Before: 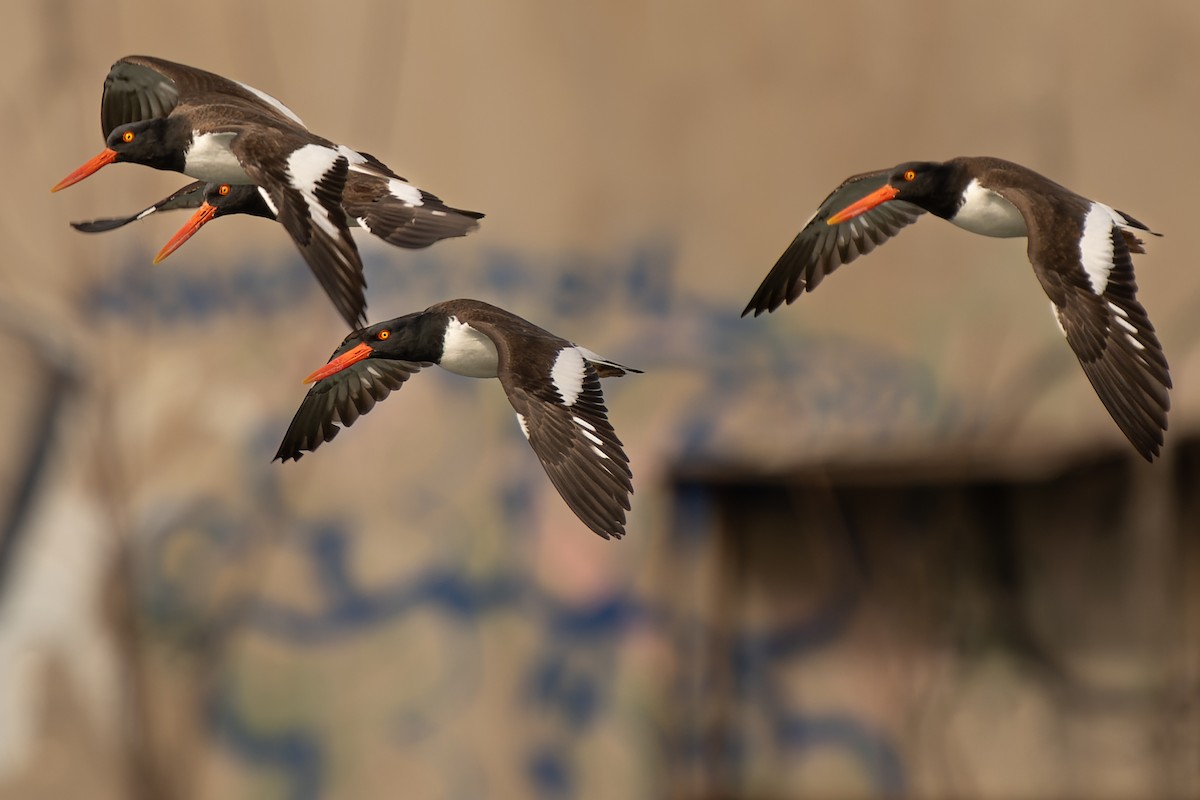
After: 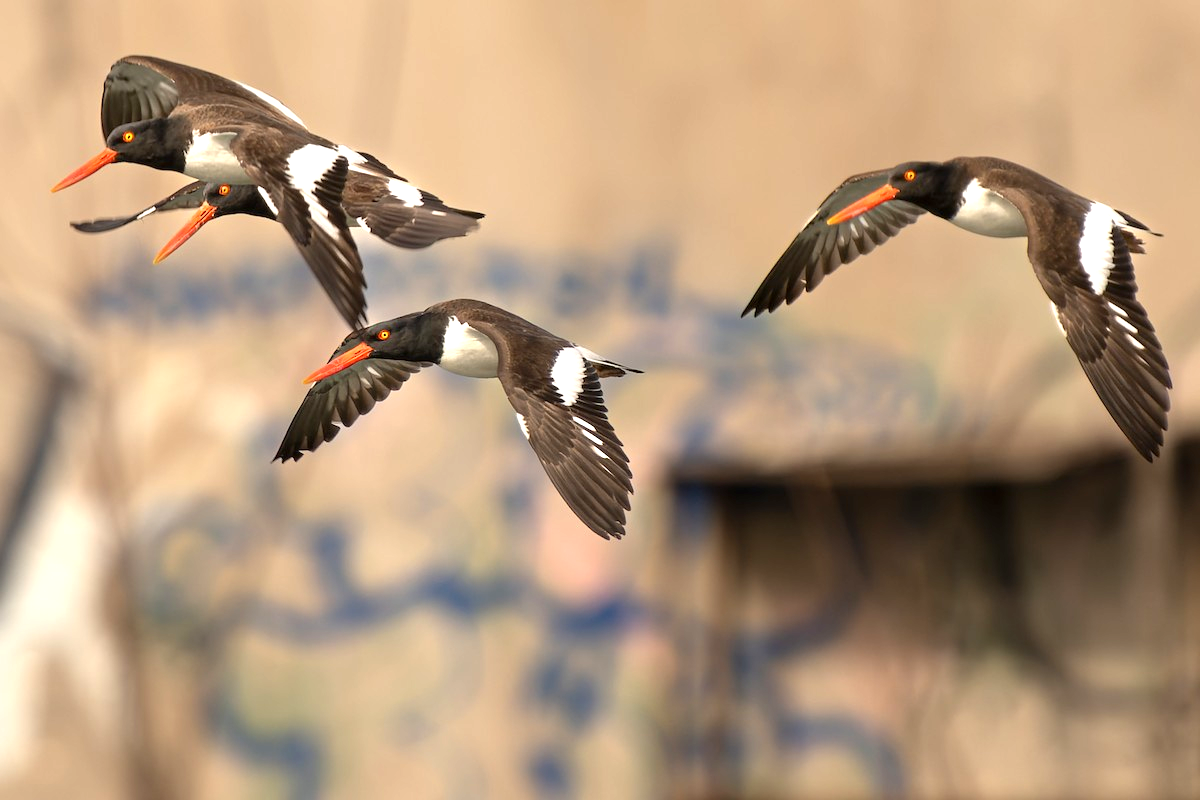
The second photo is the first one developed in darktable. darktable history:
exposure: black level correction 0.001, exposure 1.039 EV, compensate highlight preservation false
local contrast: mode bilateral grid, contrast 20, coarseness 50, detail 101%, midtone range 0.2
